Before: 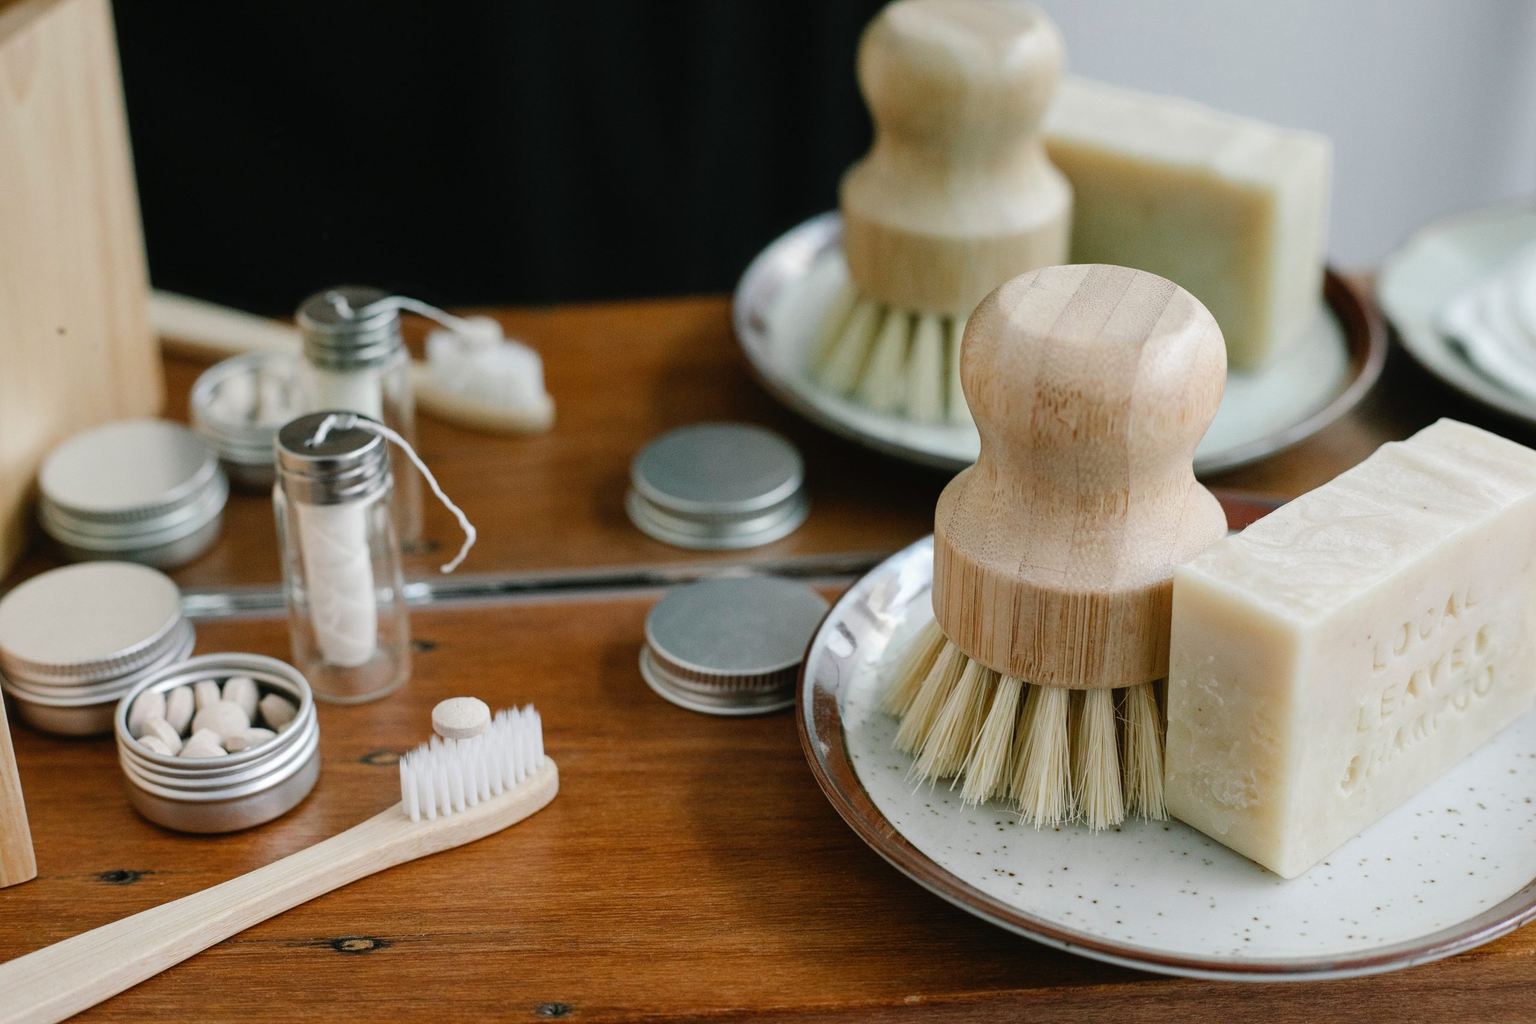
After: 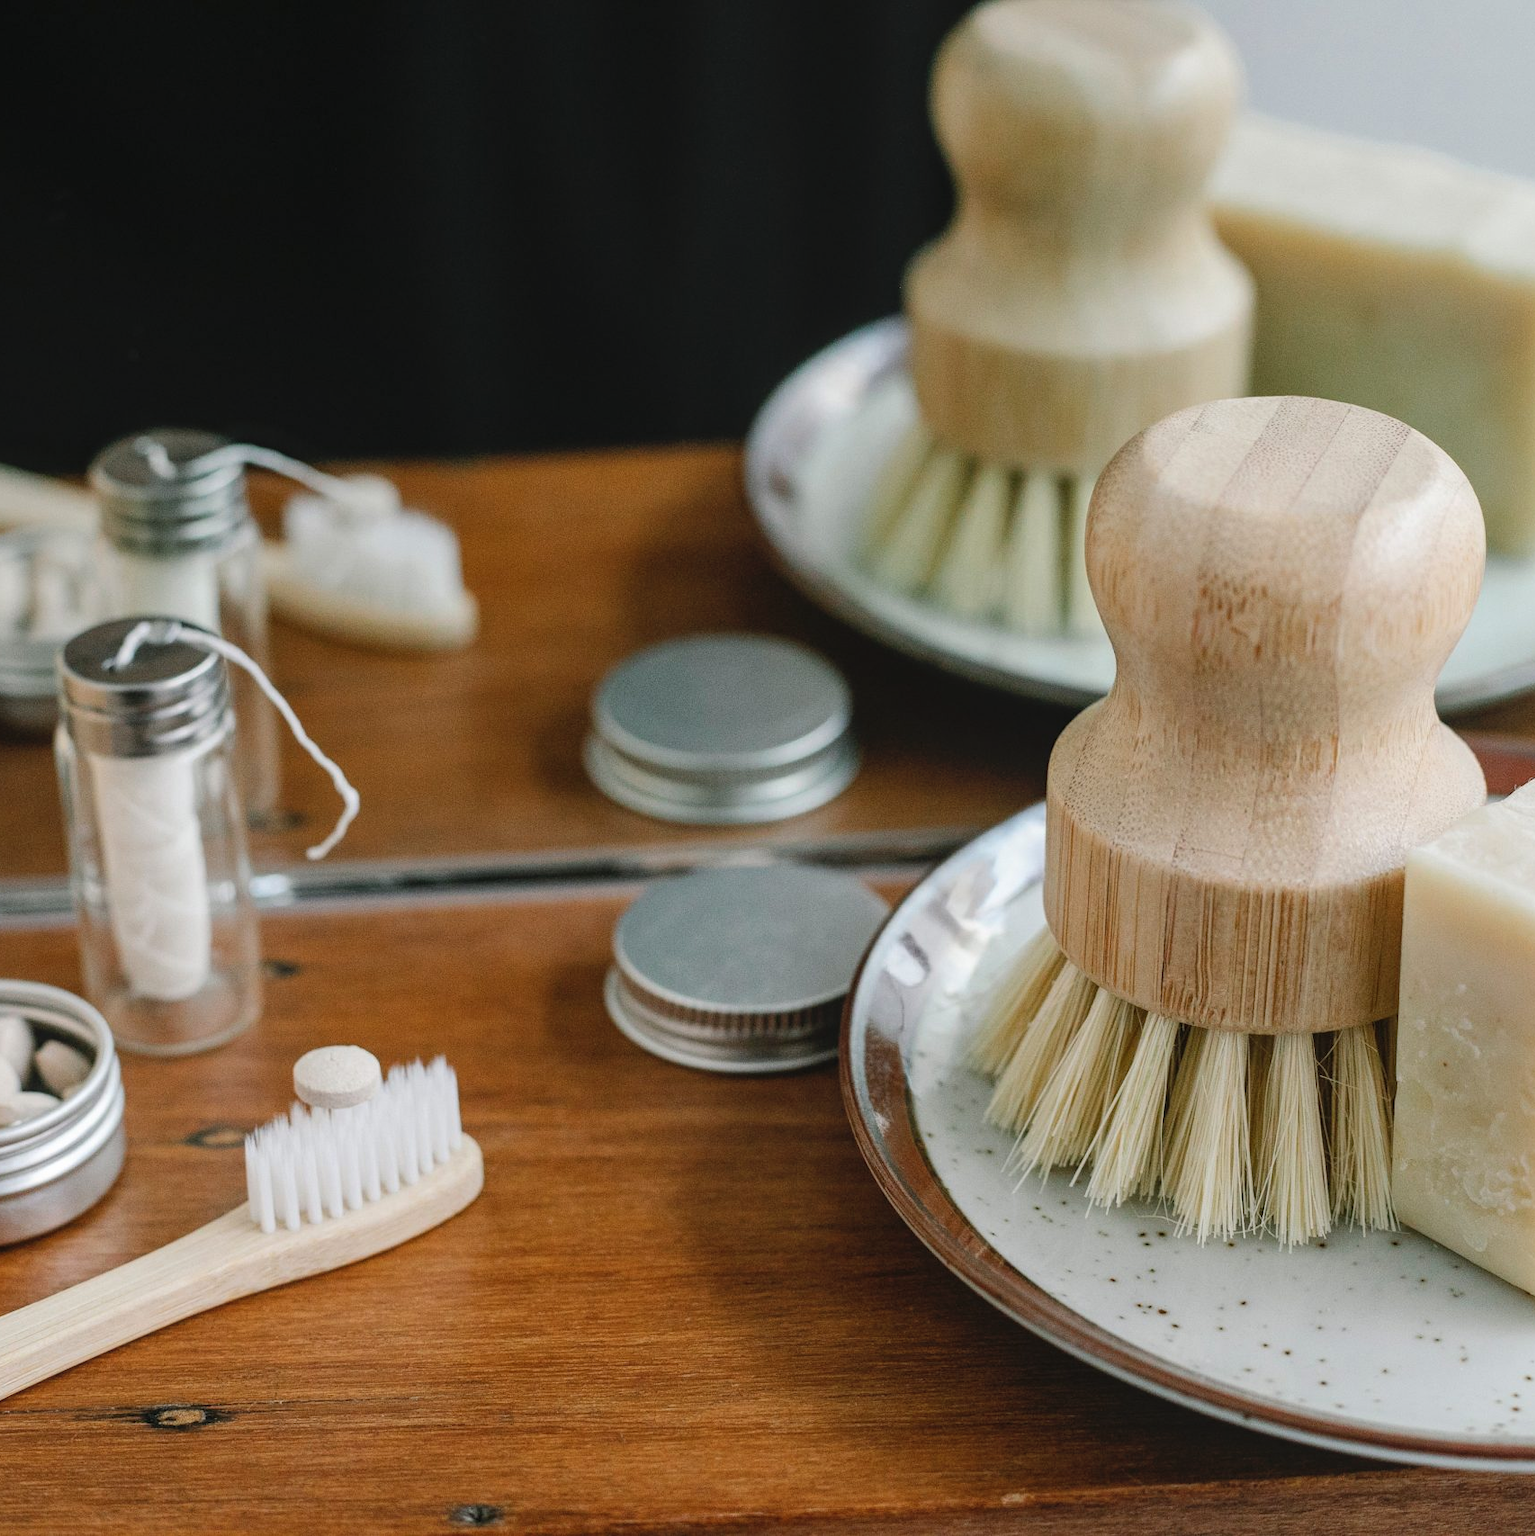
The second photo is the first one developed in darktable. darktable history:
contrast brightness saturation: contrast 0.05, brightness 0.06, saturation 0.01
crop: left 15.419%, right 17.914%
local contrast: detail 110%
